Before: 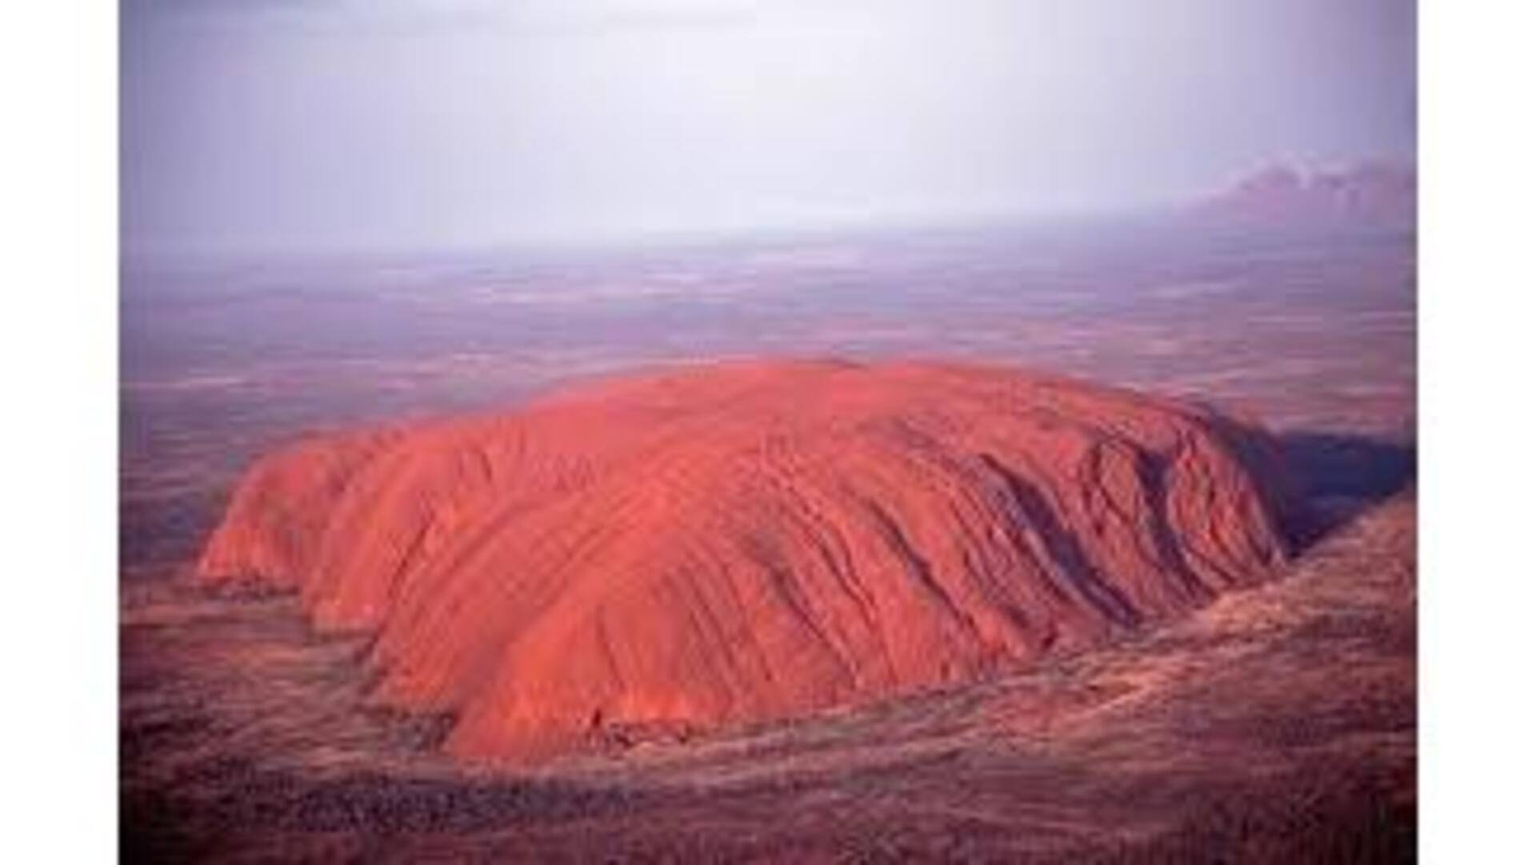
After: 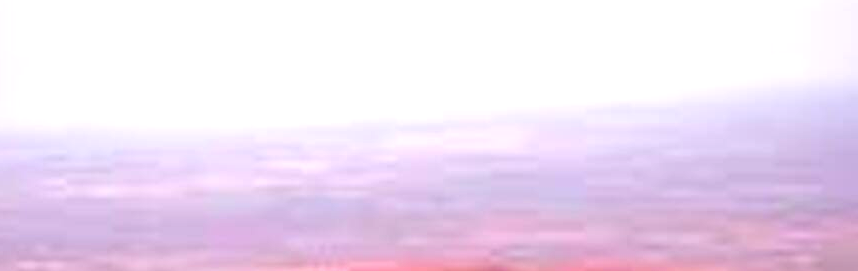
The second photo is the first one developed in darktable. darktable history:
white balance: red 1.009, blue 0.985
crop: left 28.64%, top 16.832%, right 26.637%, bottom 58.055%
exposure: exposure 0.669 EV, compensate highlight preservation false
